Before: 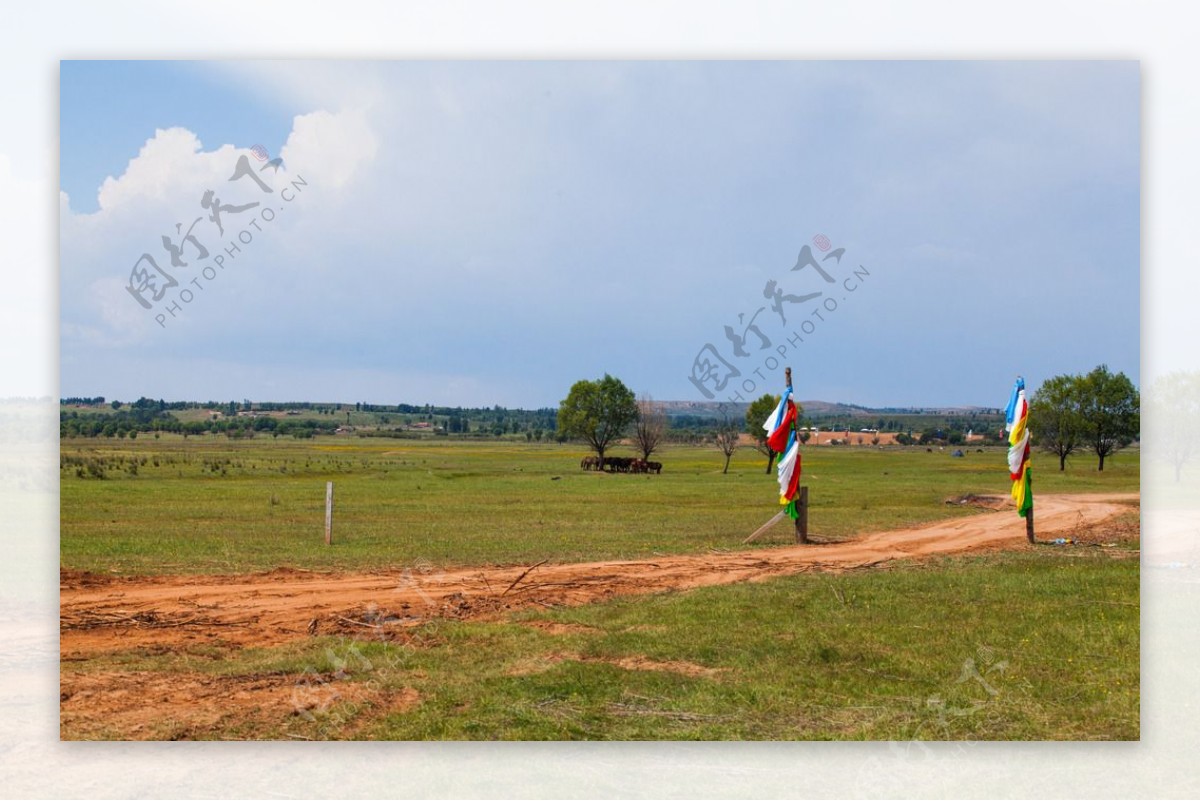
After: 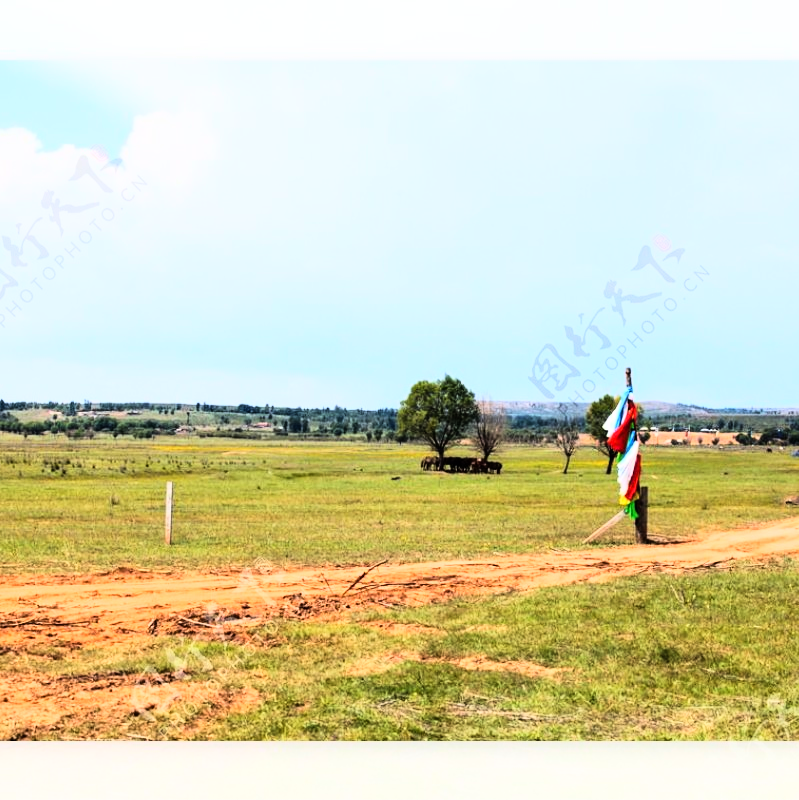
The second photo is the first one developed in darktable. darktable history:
crop and rotate: left 13.409%, right 19.924%
rgb curve: curves: ch0 [(0, 0) (0.21, 0.15) (0.24, 0.21) (0.5, 0.75) (0.75, 0.96) (0.89, 0.99) (1, 1)]; ch1 [(0, 0.02) (0.21, 0.13) (0.25, 0.2) (0.5, 0.67) (0.75, 0.9) (0.89, 0.97) (1, 1)]; ch2 [(0, 0.02) (0.21, 0.13) (0.25, 0.2) (0.5, 0.67) (0.75, 0.9) (0.89, 0.97) (1, 1)], compensate middle gray true
